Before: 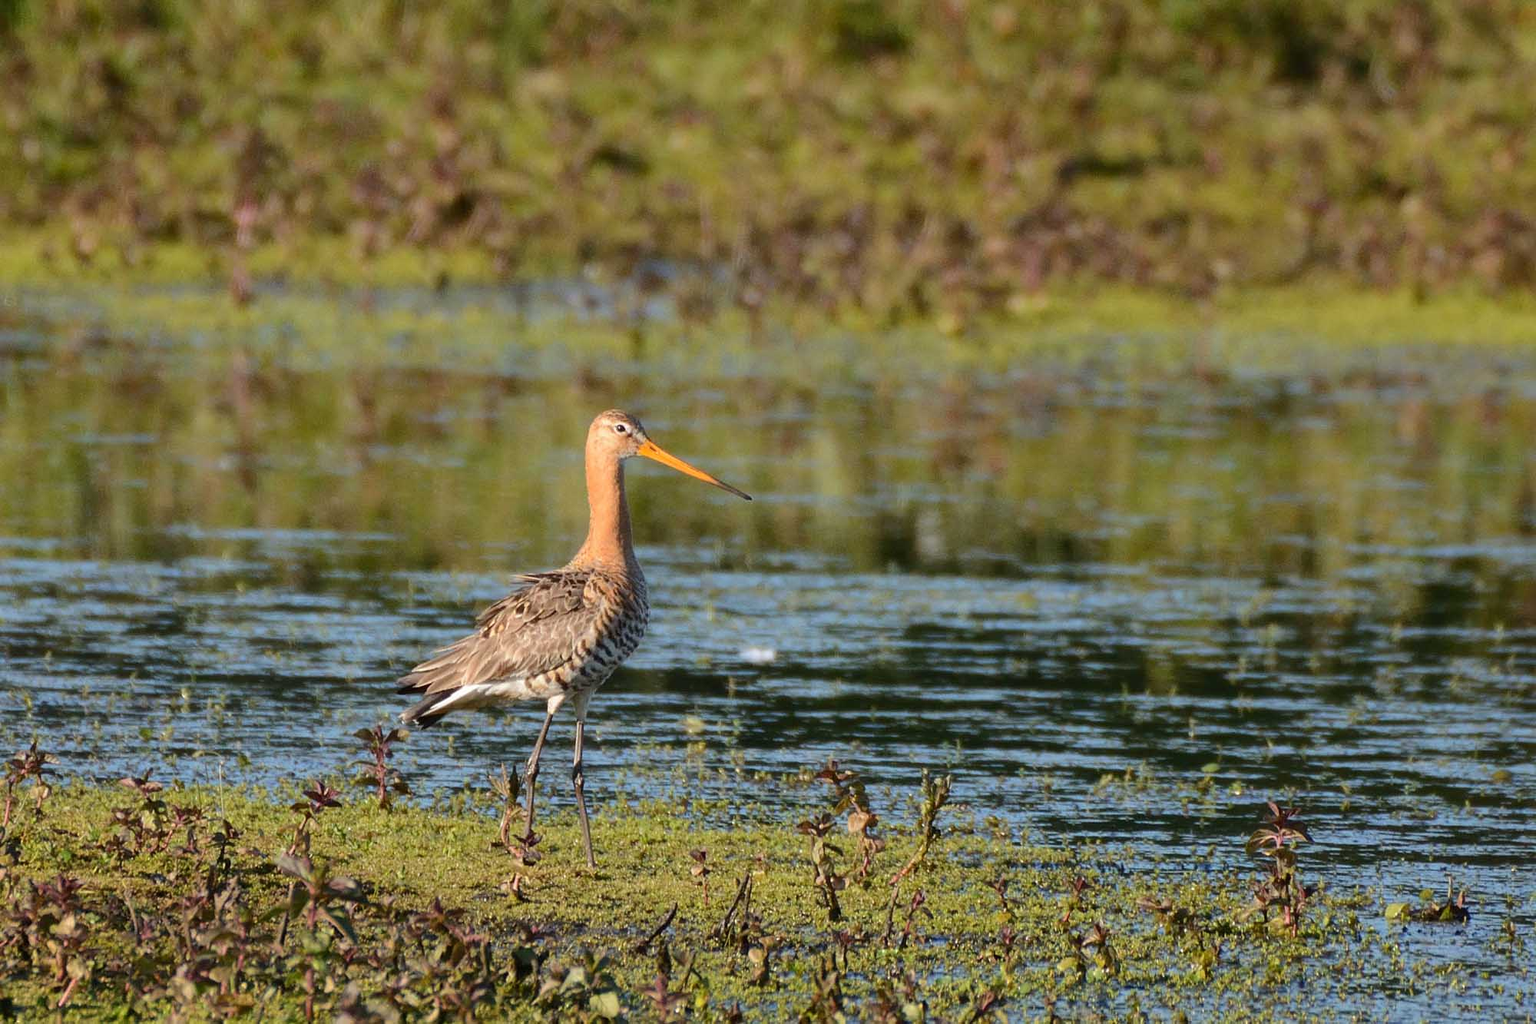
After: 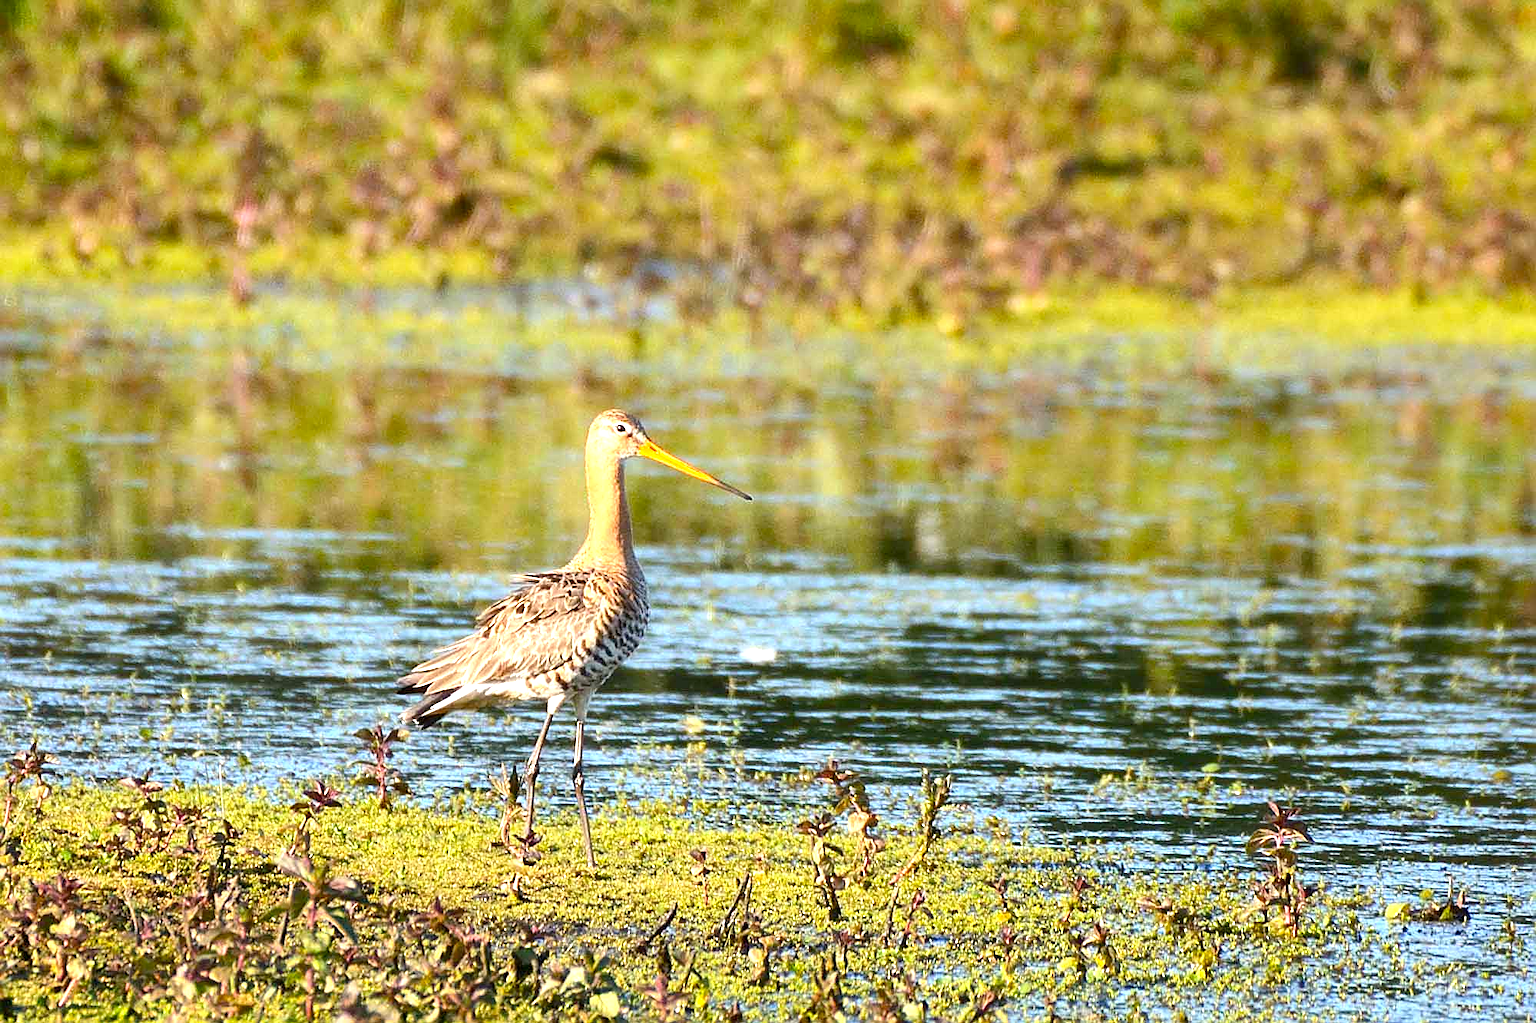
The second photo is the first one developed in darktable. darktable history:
exposure: black level correction 0.001, exposure 1.3 EV, compensate highlight preservation false
color balance: output saturation 110%
rotate and perspective: automatic cropping original format, crop left 0, crop top 0
sharpen: on, module defaults
